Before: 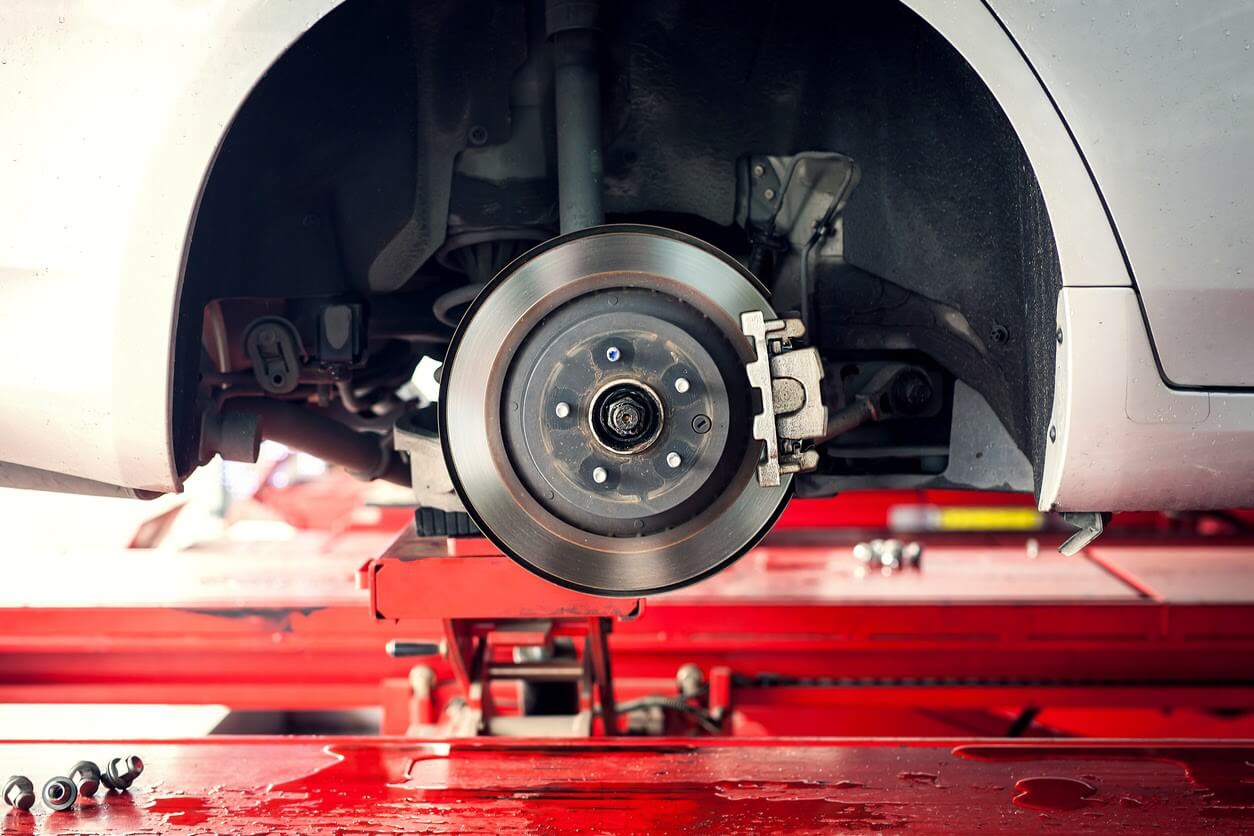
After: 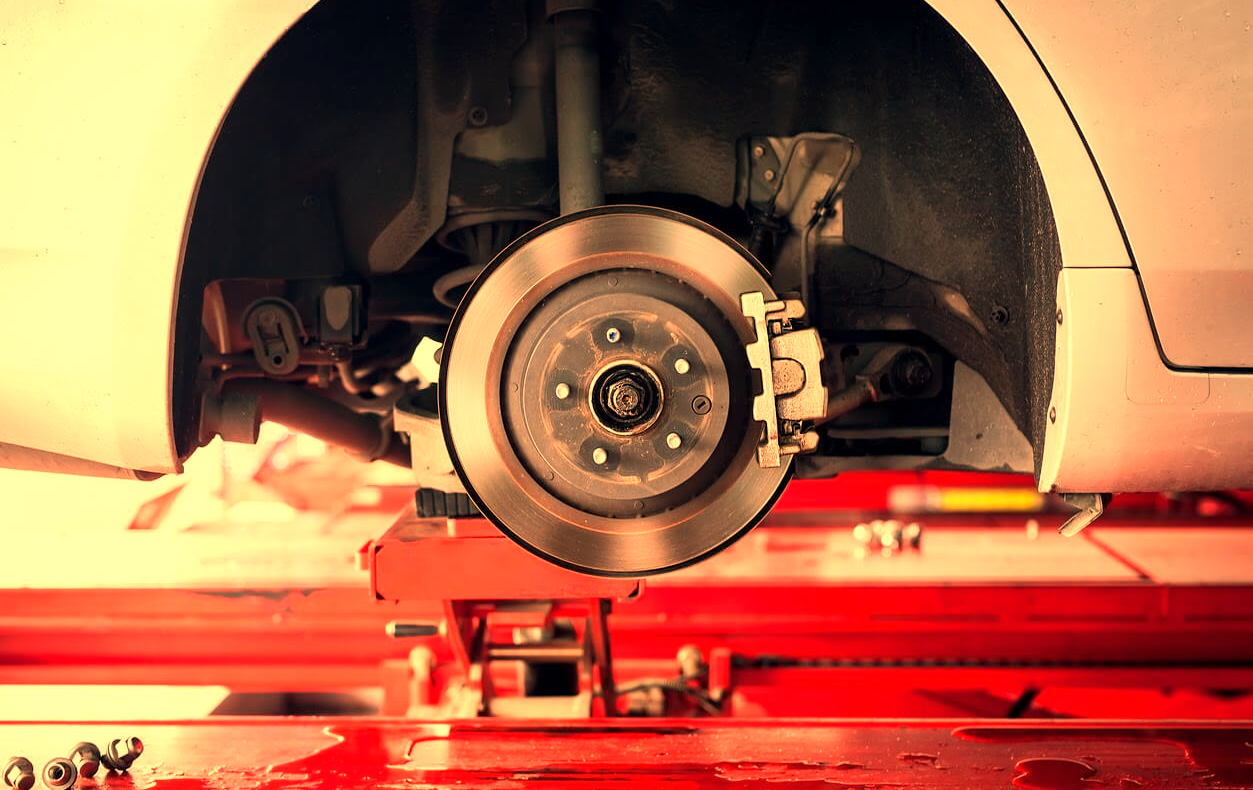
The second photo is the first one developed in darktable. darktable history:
crop and rotate: top 2.479%, bottom 3.018%
white balance: red 1.467, blue 0.684
